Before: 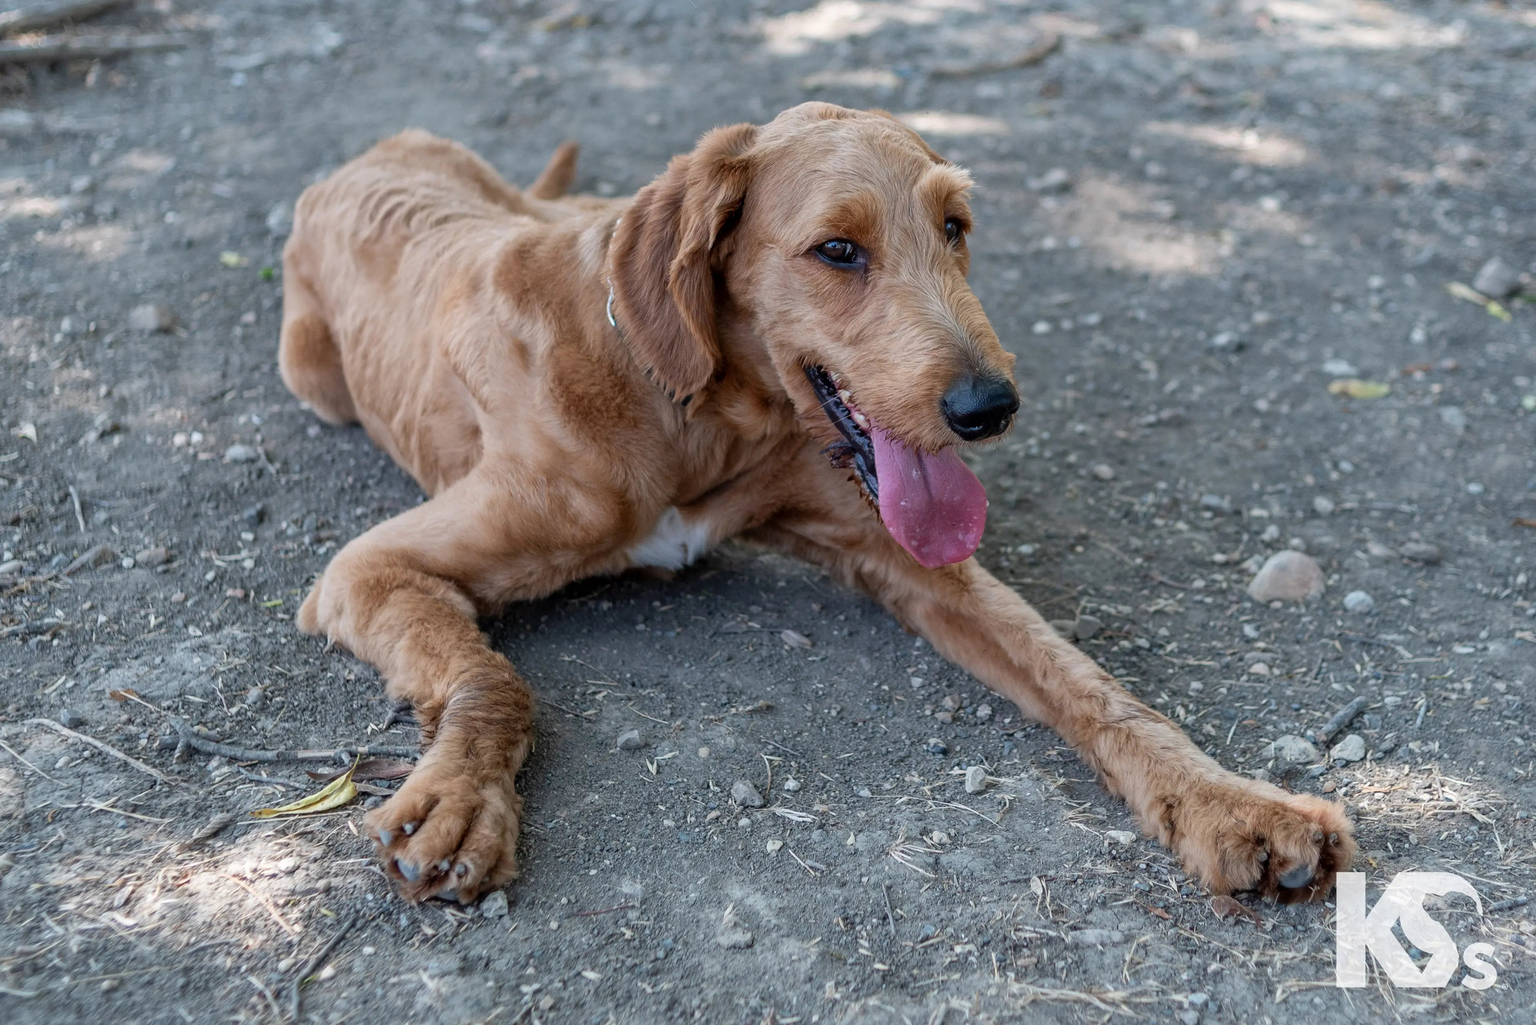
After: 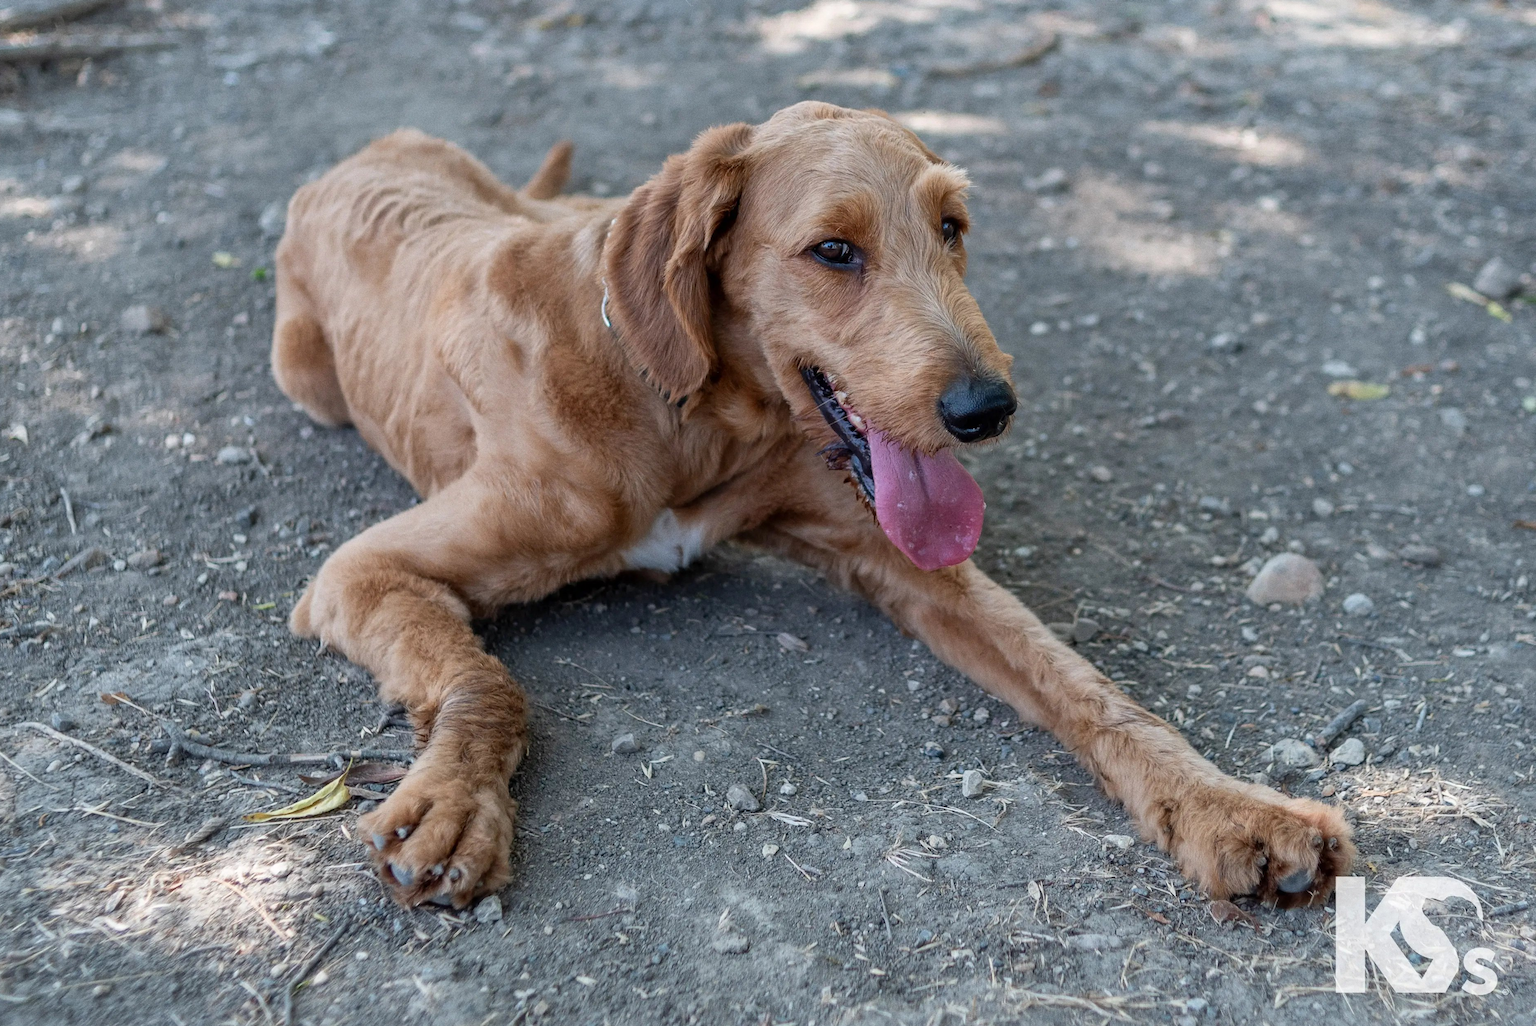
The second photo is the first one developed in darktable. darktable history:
crop and rotate: left 0.614%, top 0.179%, bottom 0.309%
grain: coarseness 0.09 ISO
